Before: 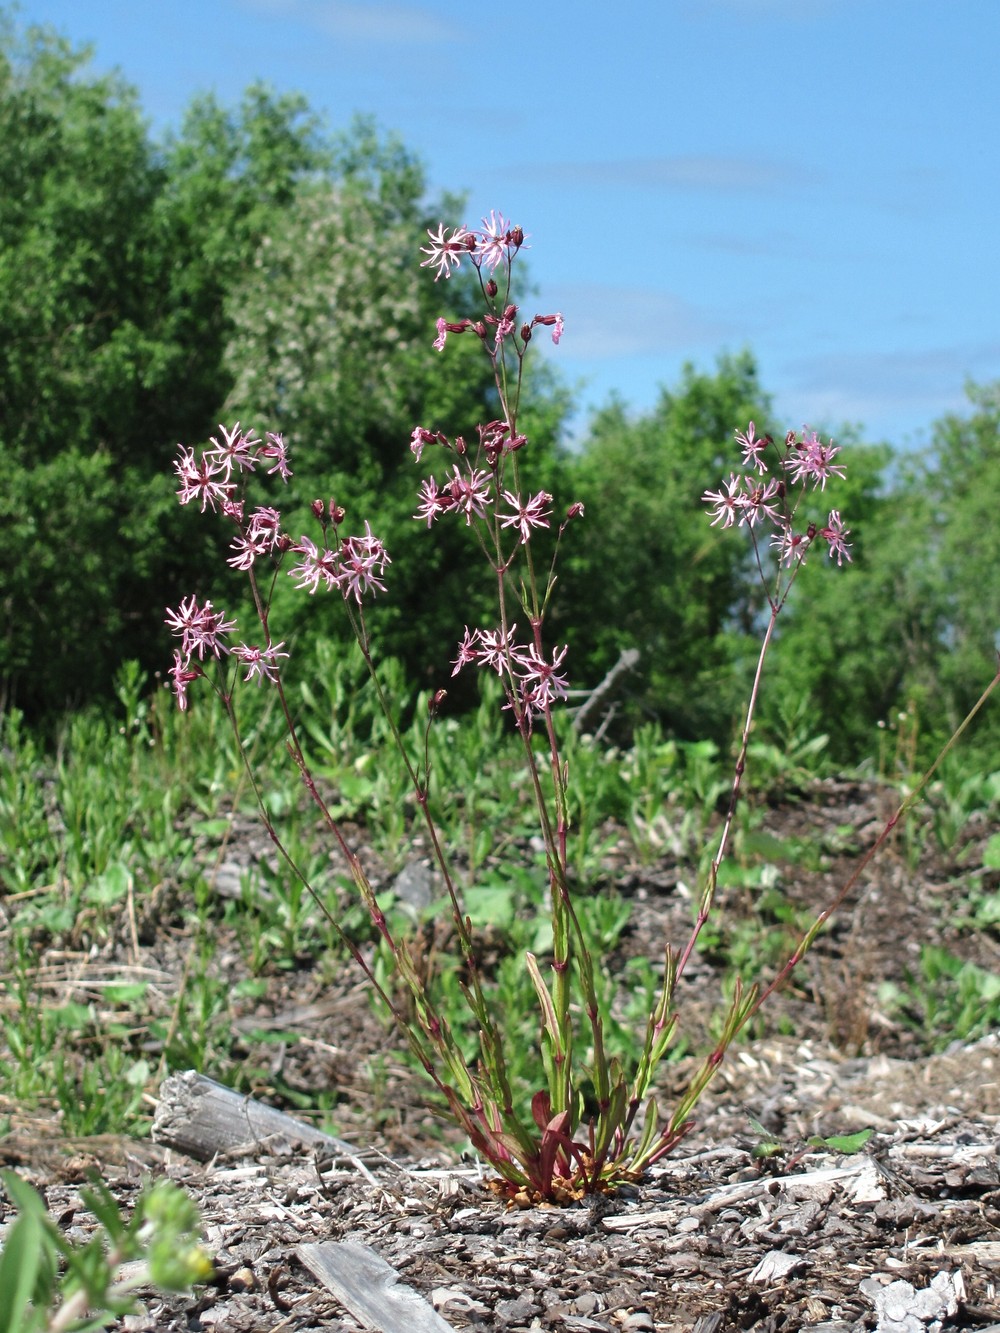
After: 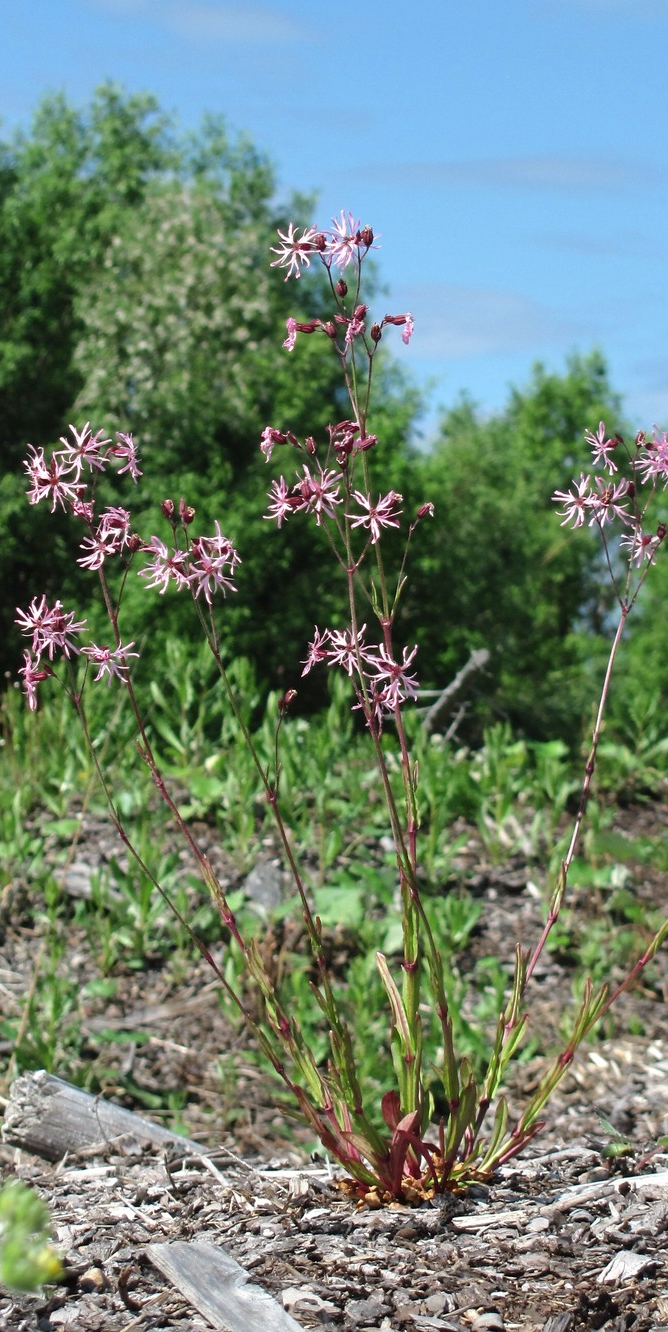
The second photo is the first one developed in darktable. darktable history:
crop and rotate: left 15.073%, right 18.099%
